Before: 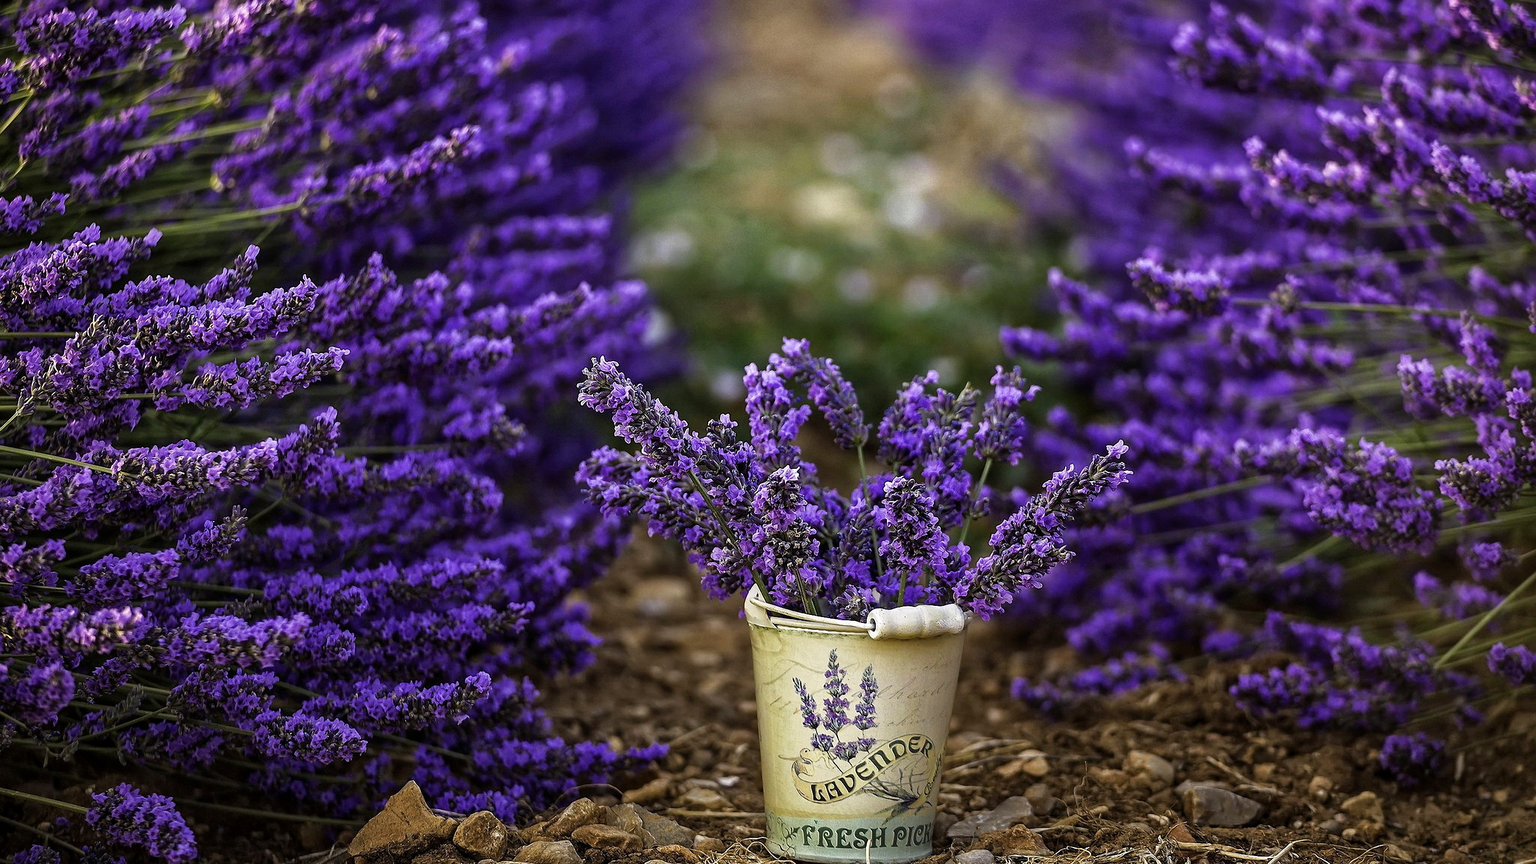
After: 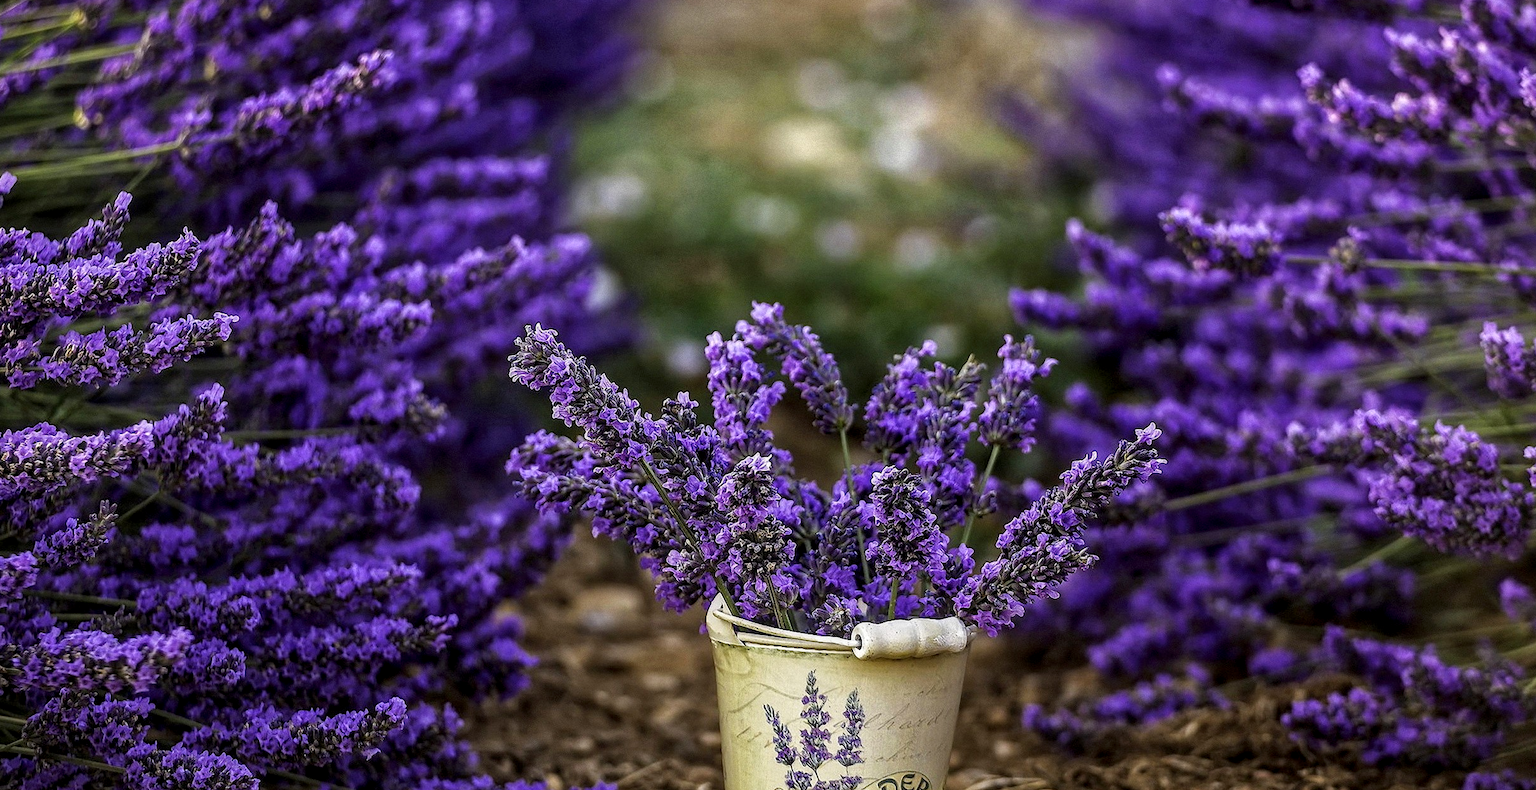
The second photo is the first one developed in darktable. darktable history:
crop and rotate: left 9.67%, top 9.69%, right 5.886%, bottom 13.042%
local contrast: on, module defaults
